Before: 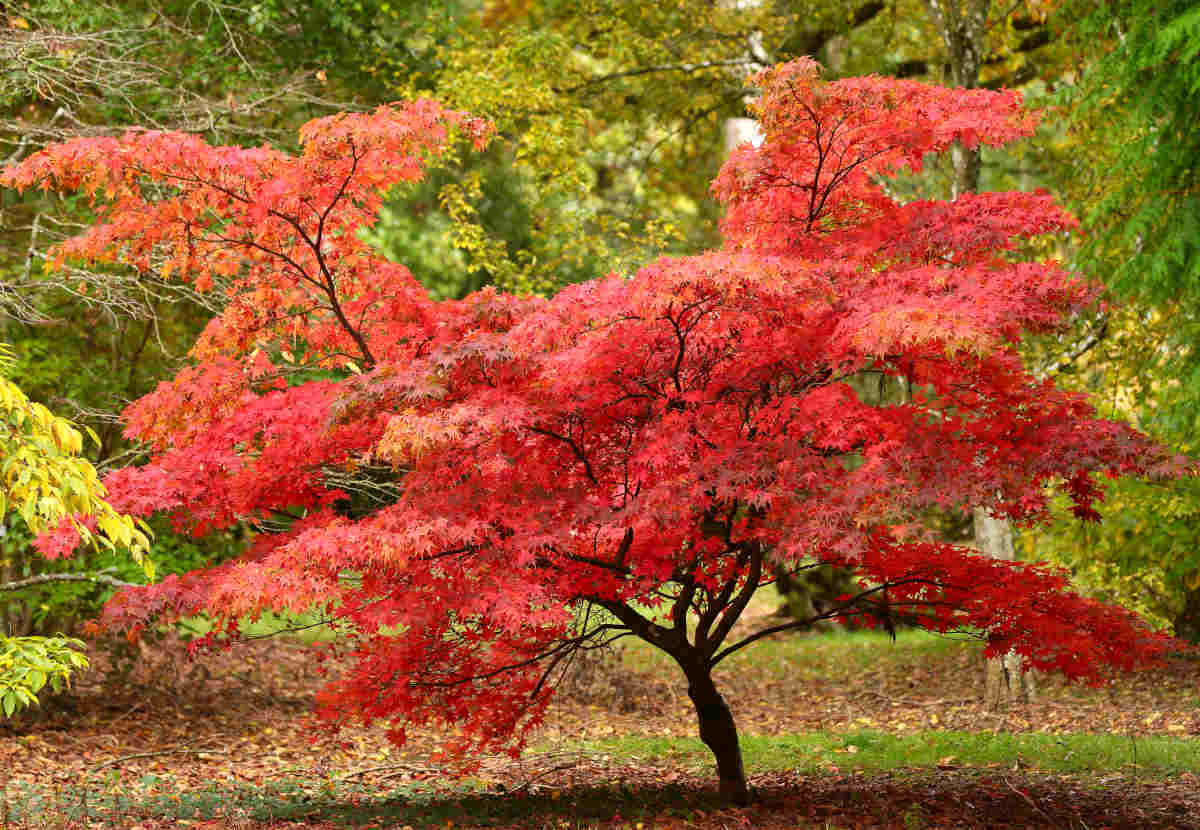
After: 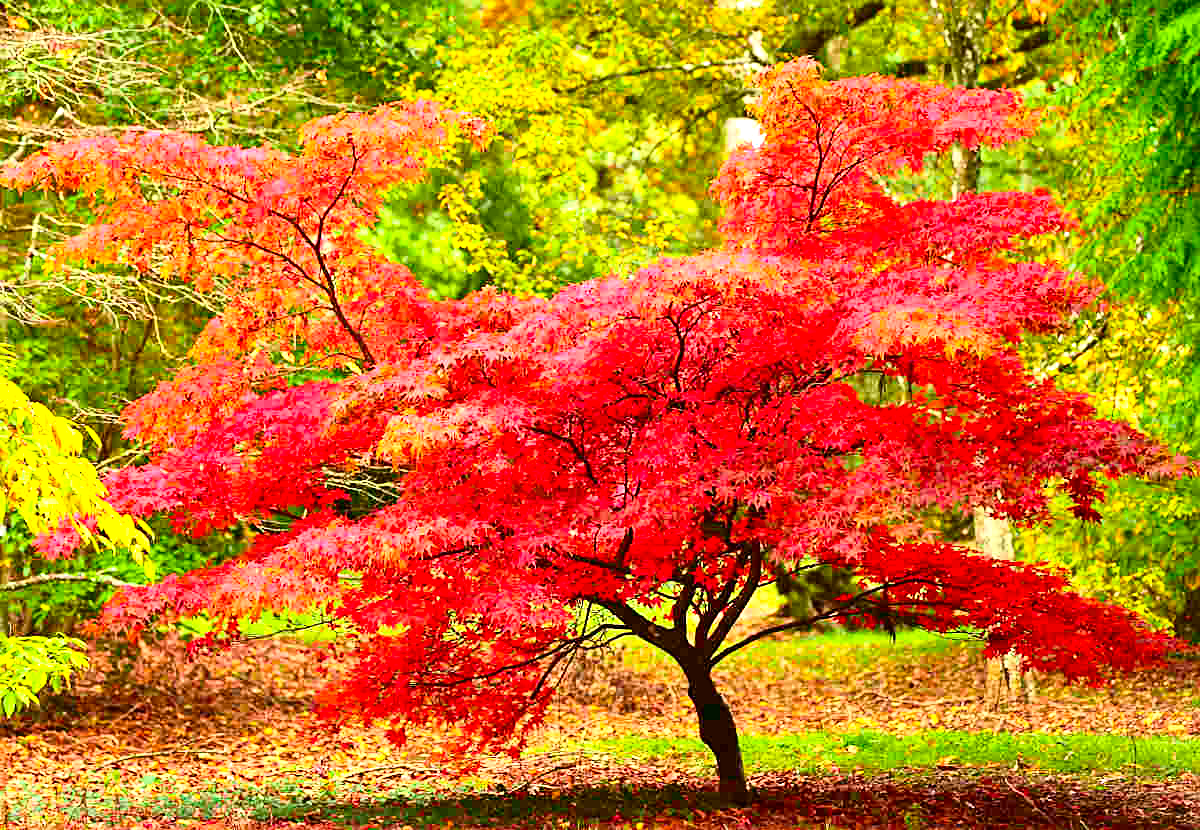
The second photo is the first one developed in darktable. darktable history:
exposure: black level correction 0, exposure 0.9 EV, compensate highlight preservation false
tone curve: curves: ch0 [(0, 0.01) (0.037, 0.032) (0.131, 0.108) (0.275, 0.258) (0.483, 0.512) (0.61, 0.661) (0.696, 0.76) (0.792, 0.867) (0.911, 0.955) (0.997, 0.995)]; ch1 [(0, 0) (0.308, 0.268) (0.425, 0.383) (0.503, 0.502) (0.529, 0.543) (0.706, 0.754) (0.869, 0.907) (1, 1)]; ch2 [(0, 0) (0.228, 0.196) (0.336, 0.315) (0.399, 0.403) (0.485, 0.487) (0.502, 0.502) (0.525, 0.523) (0.545, 0.552) (0.587, 0.61) (0.636, 0.654) (0.711, 0.729) (0.855, 0.87) (0.998, 0.977)], color space Lab, independent channels, preserve colors none
sharpen: on, module defaults
color balance rgb: perceptual saturation grading › global saturation 20%, global vibrance 20%
